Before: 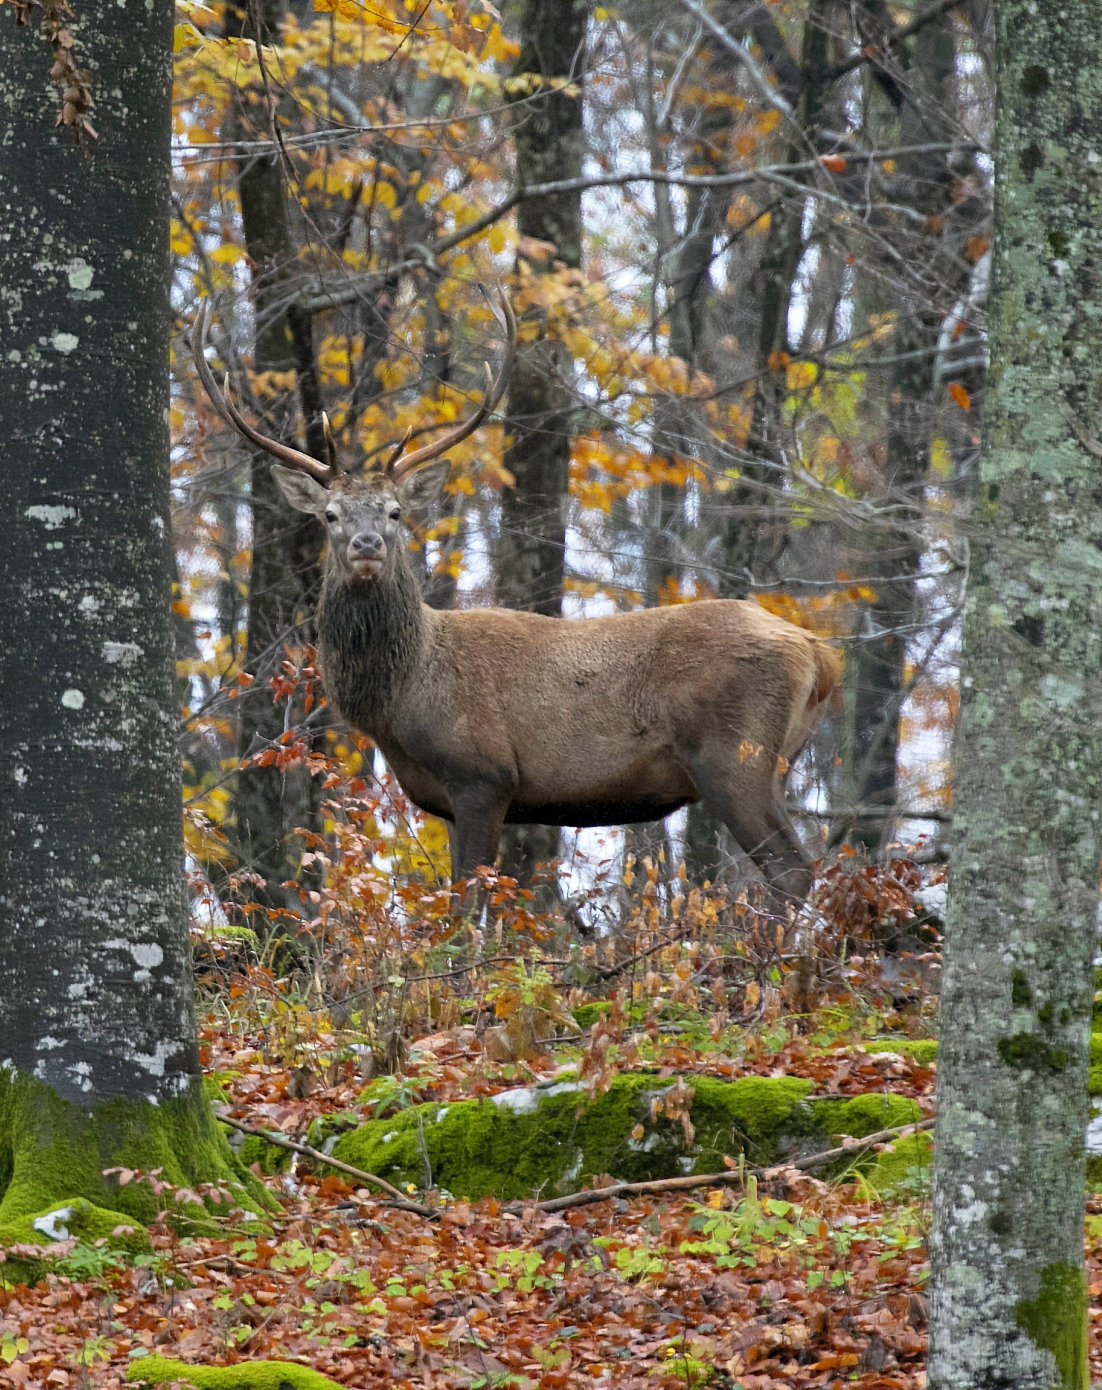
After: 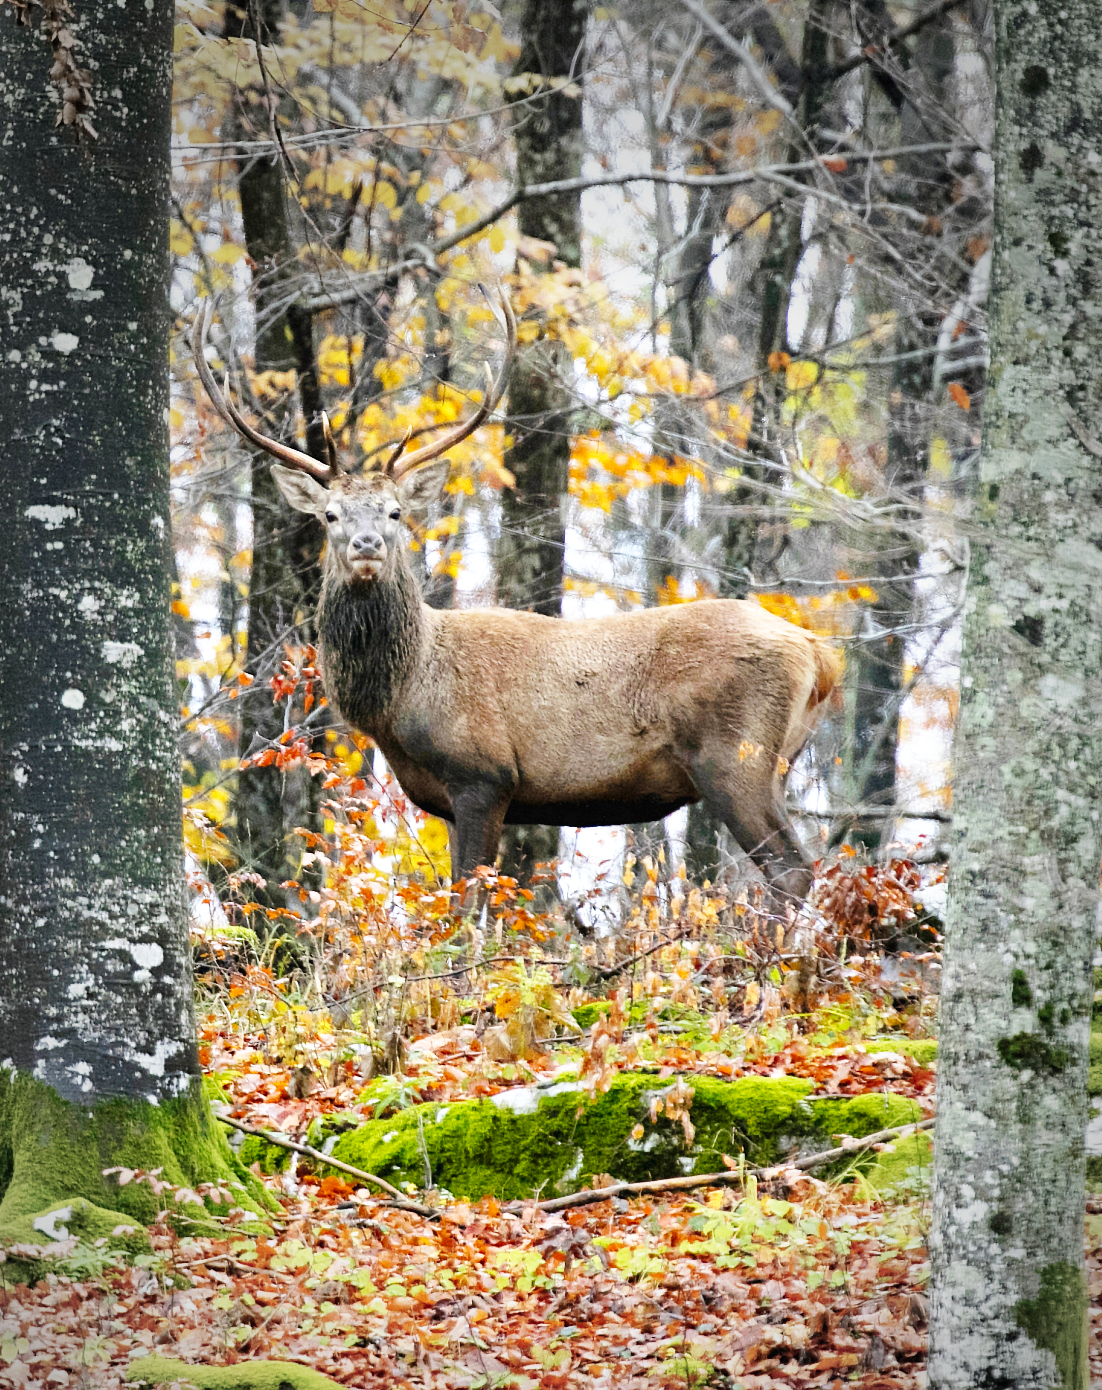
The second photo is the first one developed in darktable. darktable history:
vignetting: fall-off start 64.63%, center (-0.034, 0.148), width/height ratio 0.881
base curve: curves: ch0 [(0, 0.003) (0.001, 0.002) (0.006, 0.004) (0.02, 0.022) (0.048, 0.086) (0.094, 0.234) (0.162, 0.431) (0.258, 0.629) (0.385, 0.8) (0.548, 0.918) (0.751, 0.988) (1, 1)], preserve colors none
